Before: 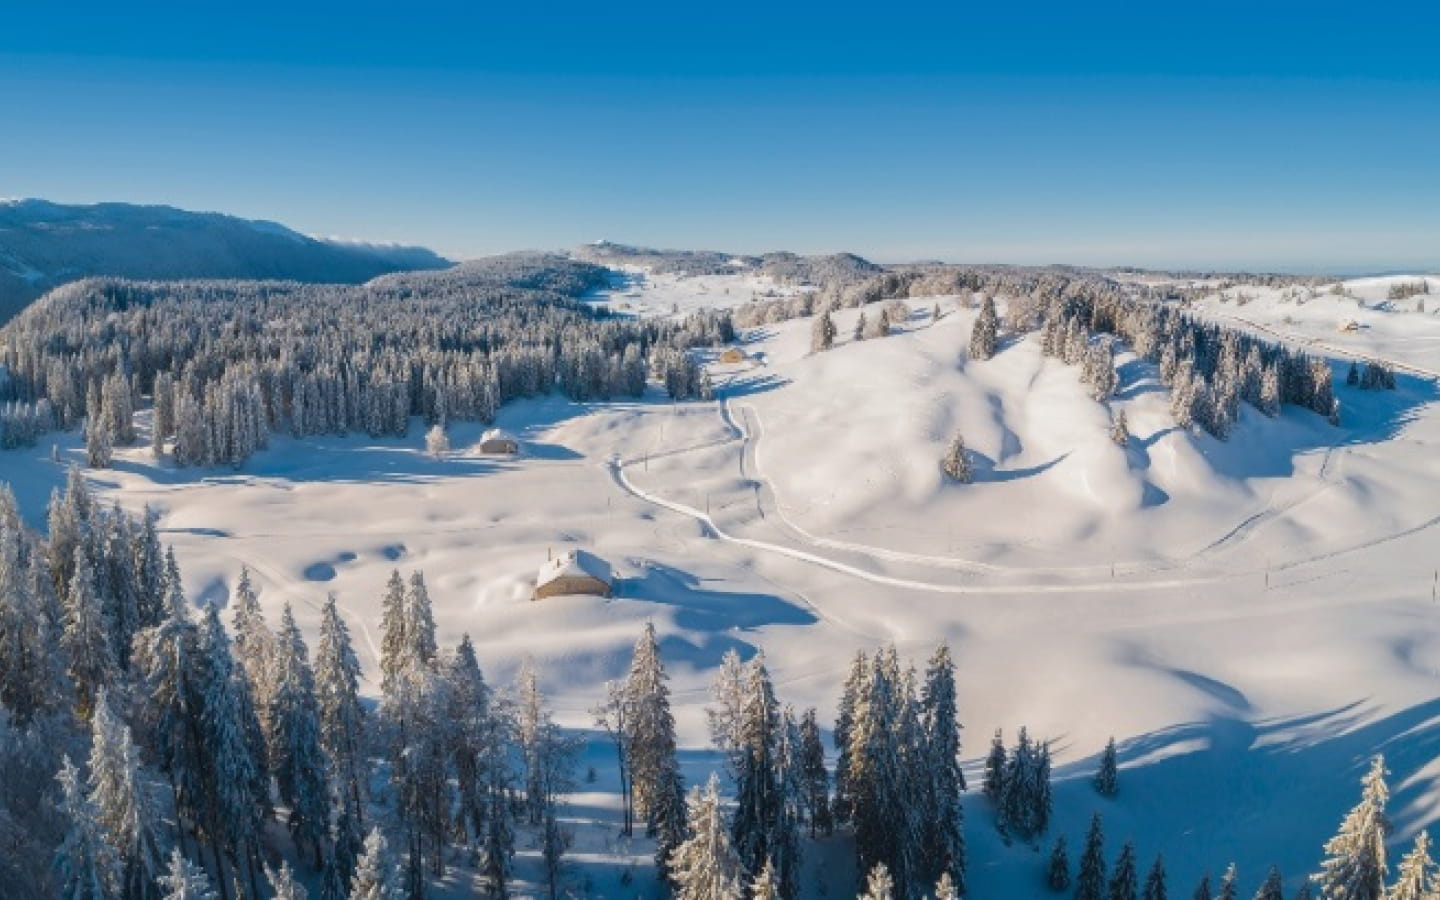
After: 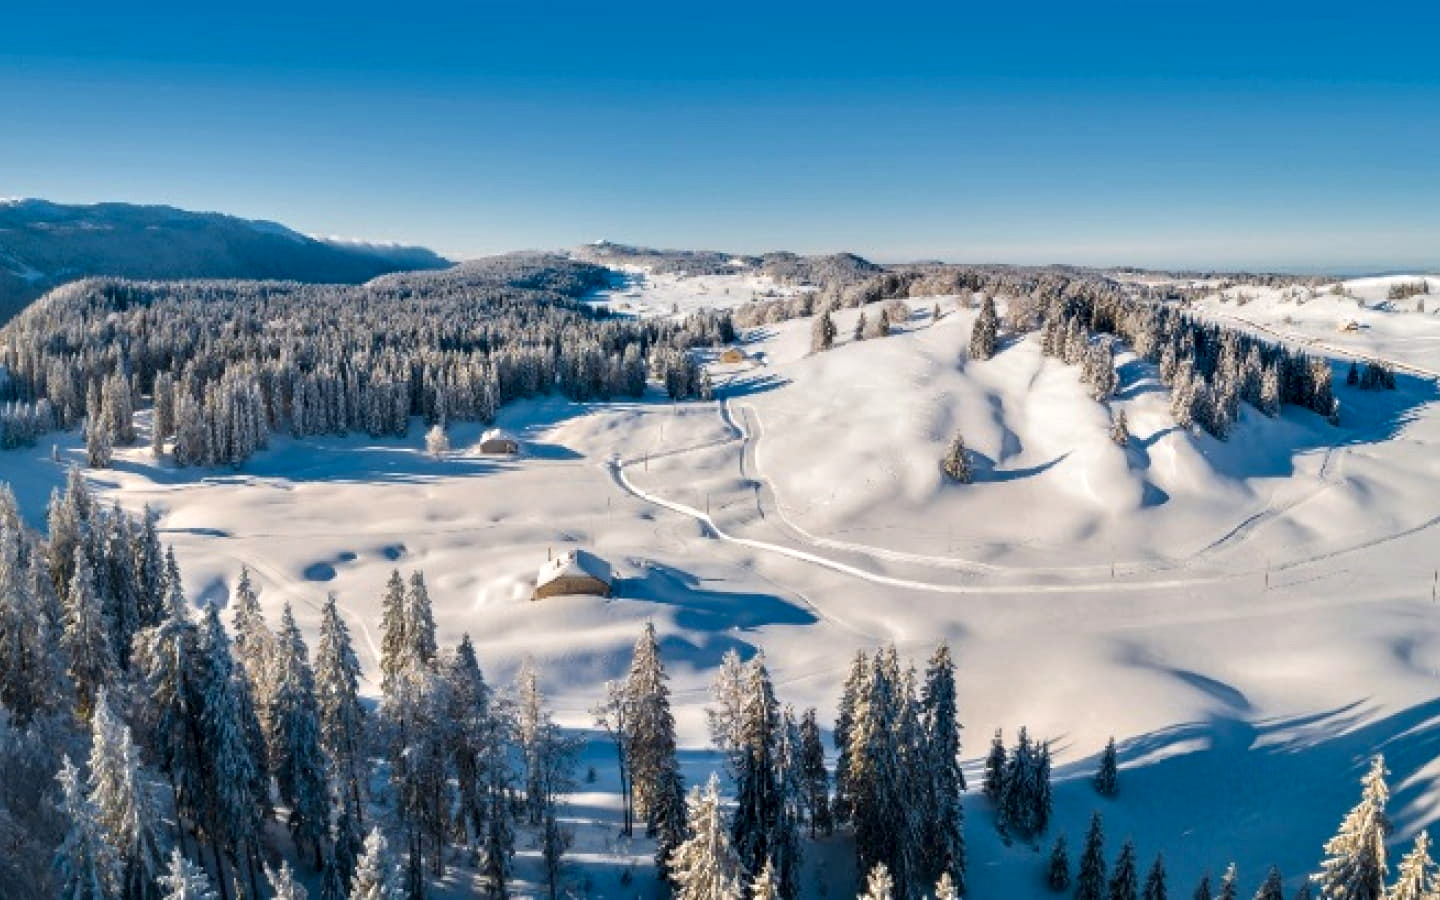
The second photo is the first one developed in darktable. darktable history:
contrast equalizer: octaves 7, y [[0.6 ×6], [0.55 ×6], [0 ×6], [0 ×6], [0 ×6]], mix 0.802
